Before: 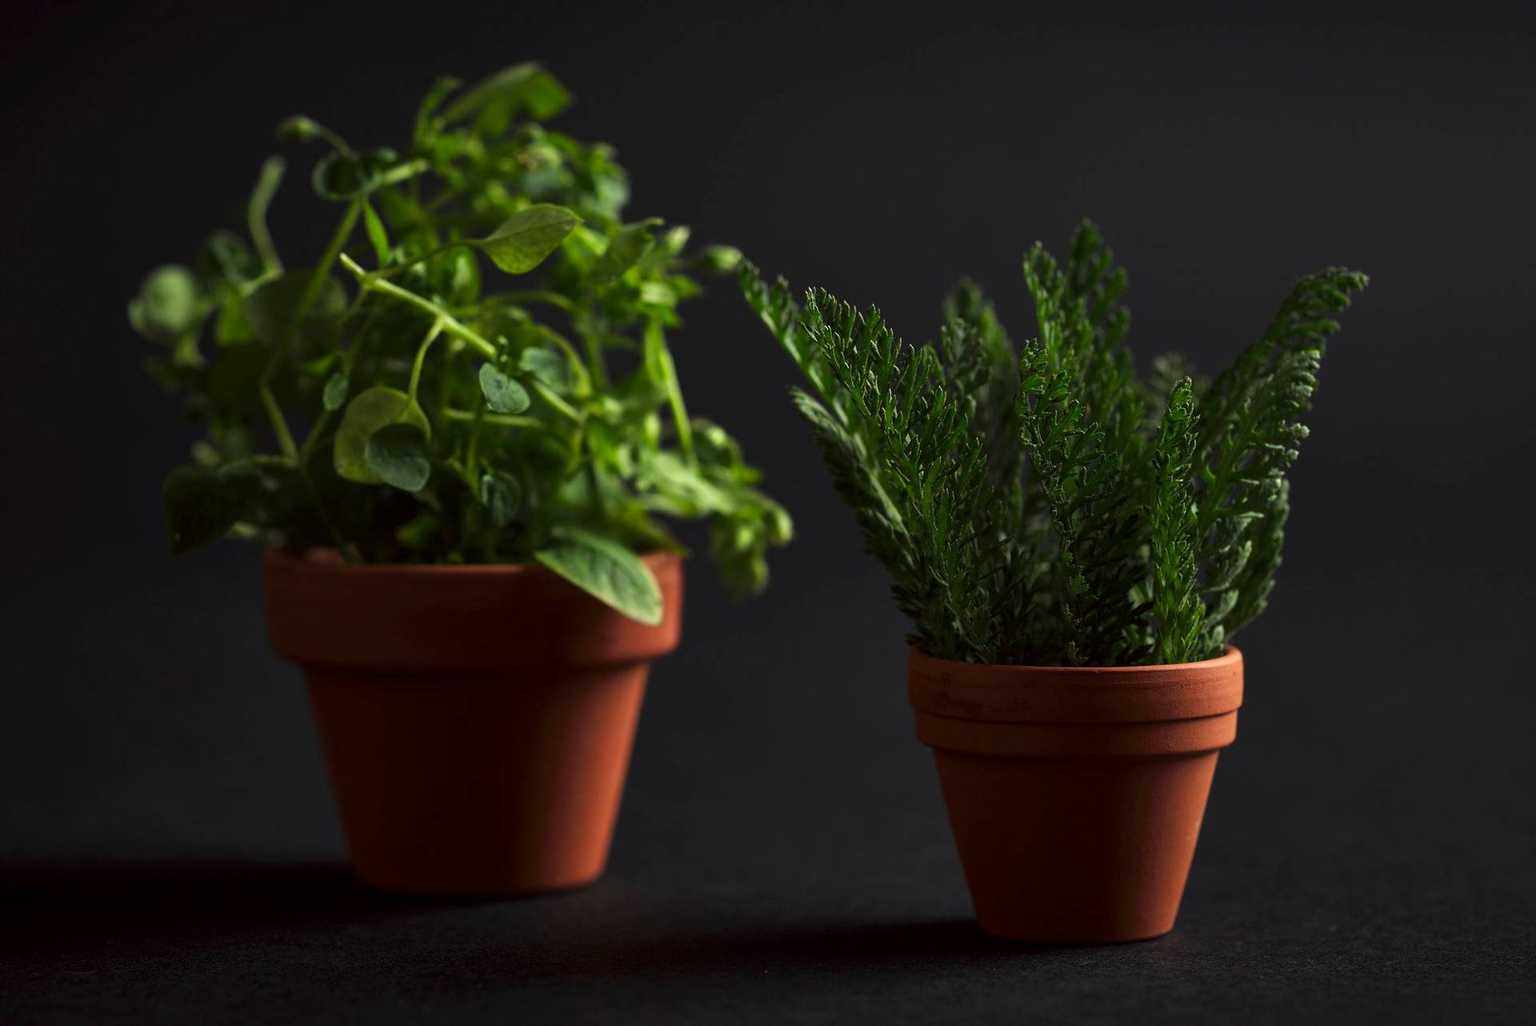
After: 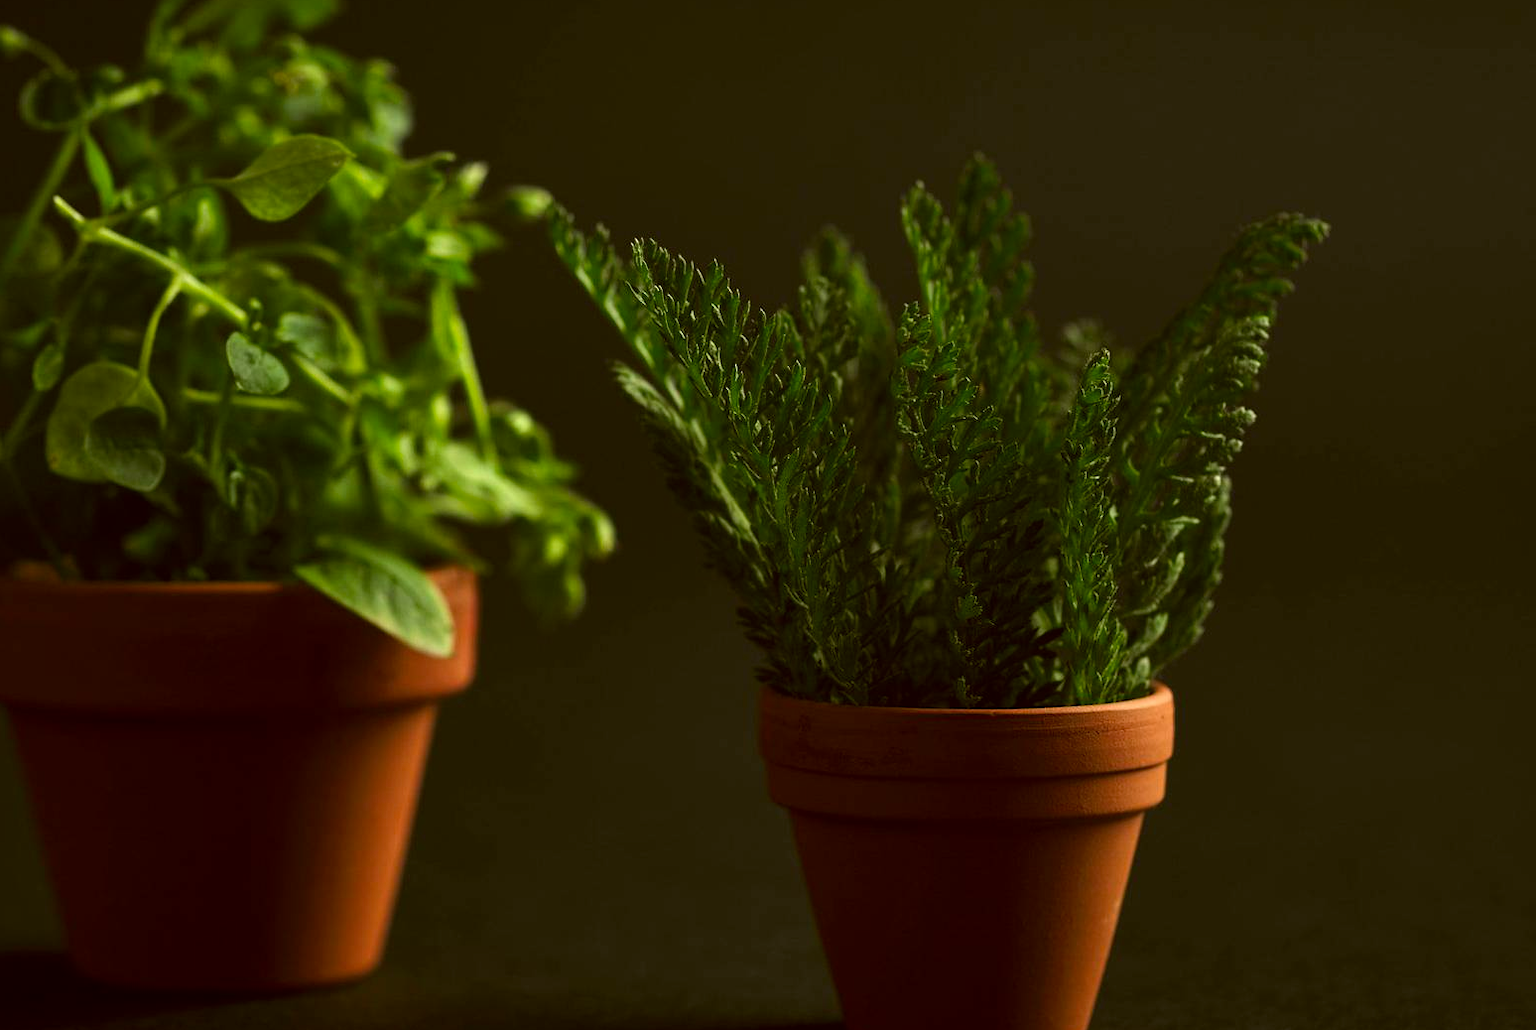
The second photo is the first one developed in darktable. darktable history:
color correction: highlights a* -1.19, highlights b* 10.41, shadows a* 0.817, shadows b* 19.2
crop: left 19.345%, top 9.323%, right 0%, bottom 9.589%
